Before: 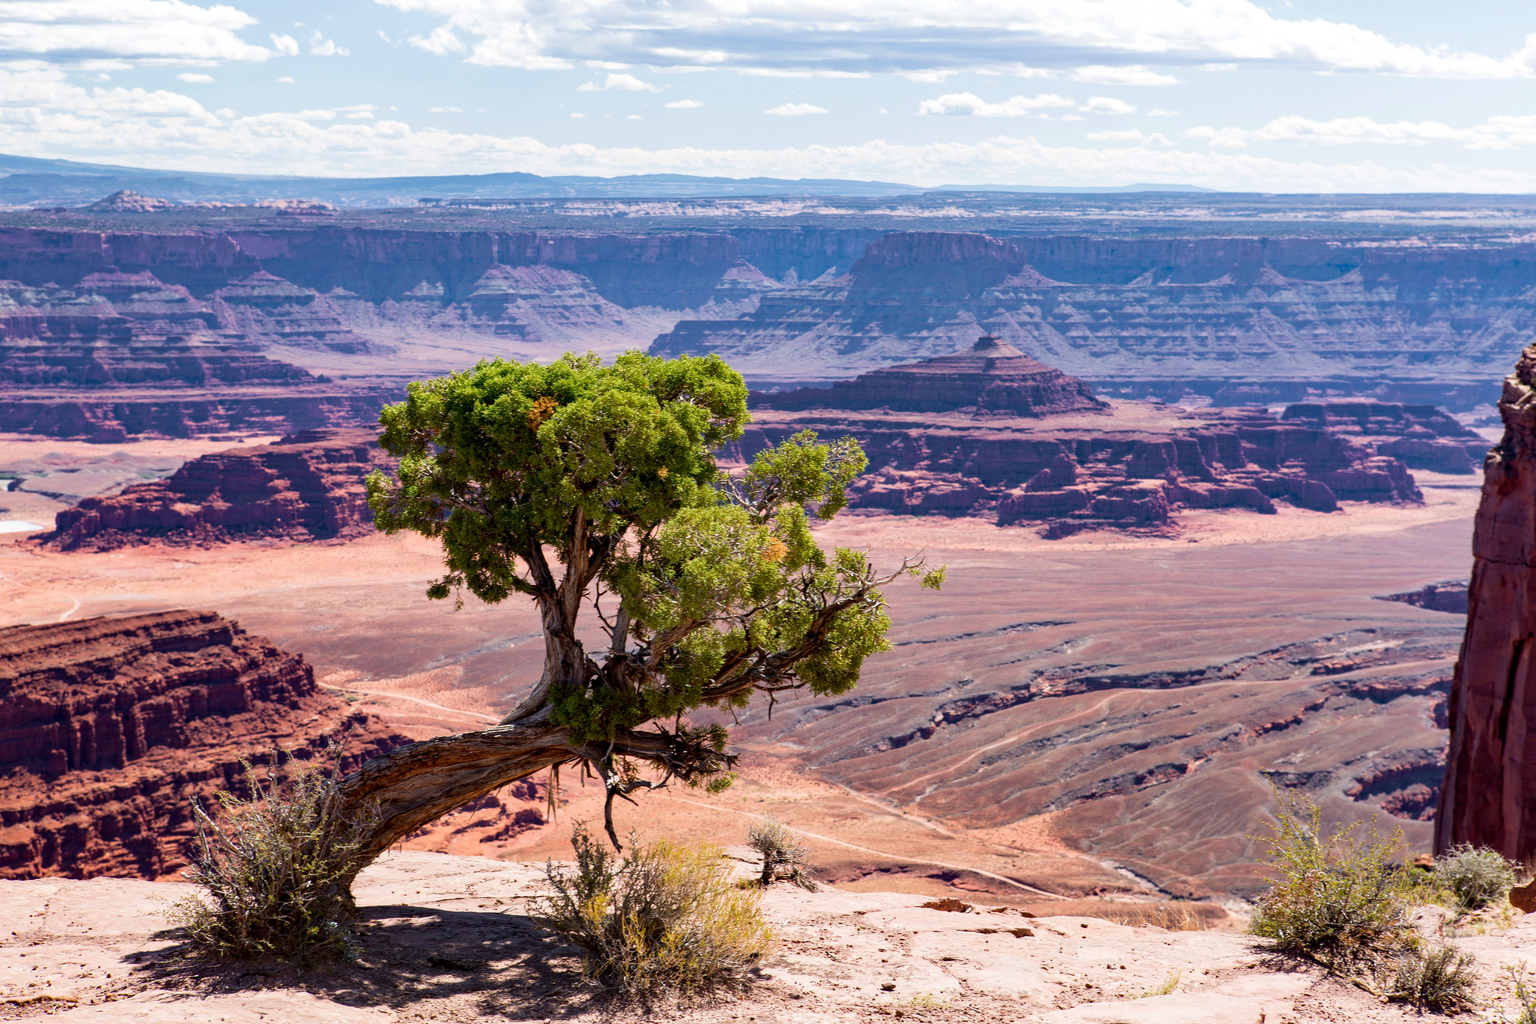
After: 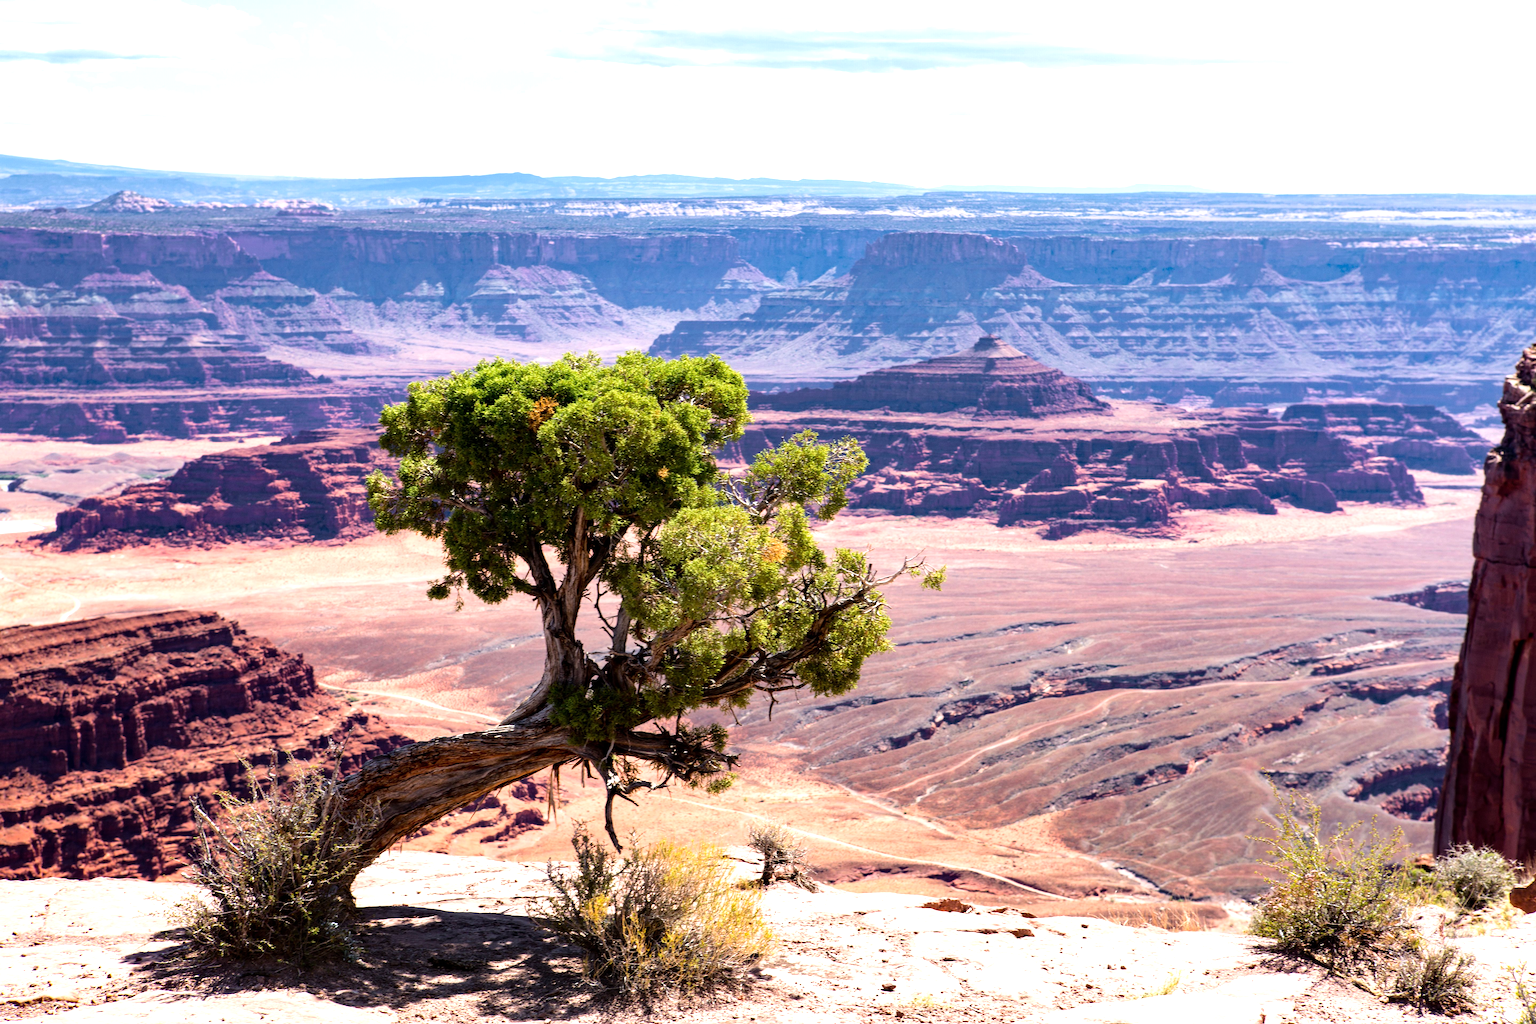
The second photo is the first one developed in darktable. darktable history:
tone equalizer: -8 EV -0.789 EV, -7 EV -0.728 EV, -6 EV -0.633 EV, -5 EV -0.419 EV, -3 EV 0.389 EV, -2 EV 0.6 EV, -1 EV 0.698 EV, +0 EV 0.723 EV, luminance estimator HSV value / RGB max
